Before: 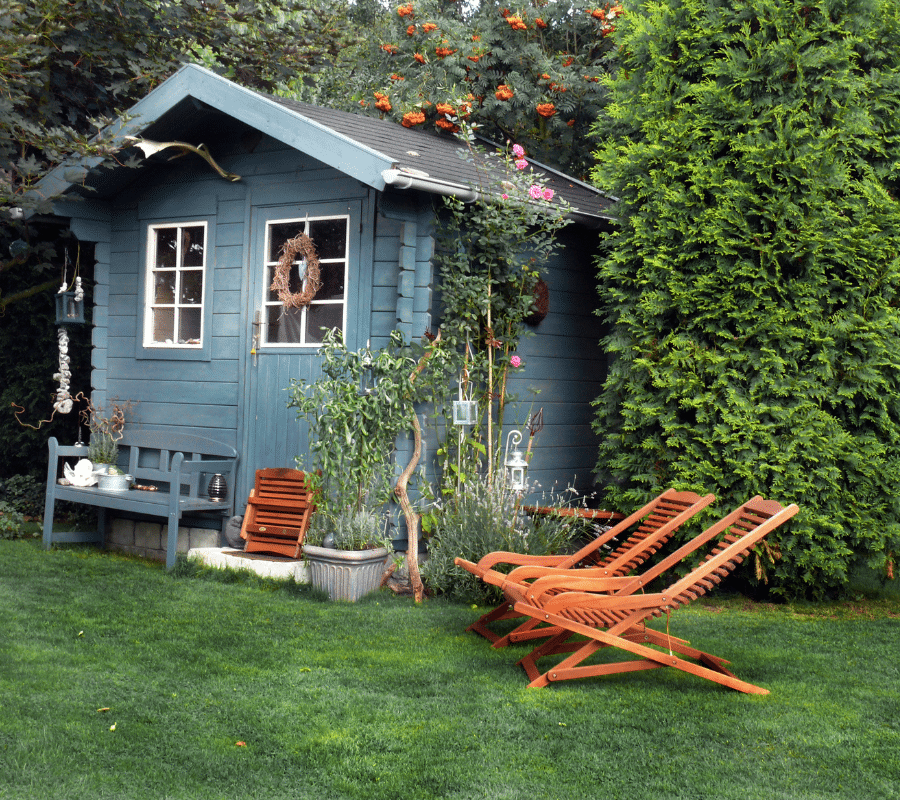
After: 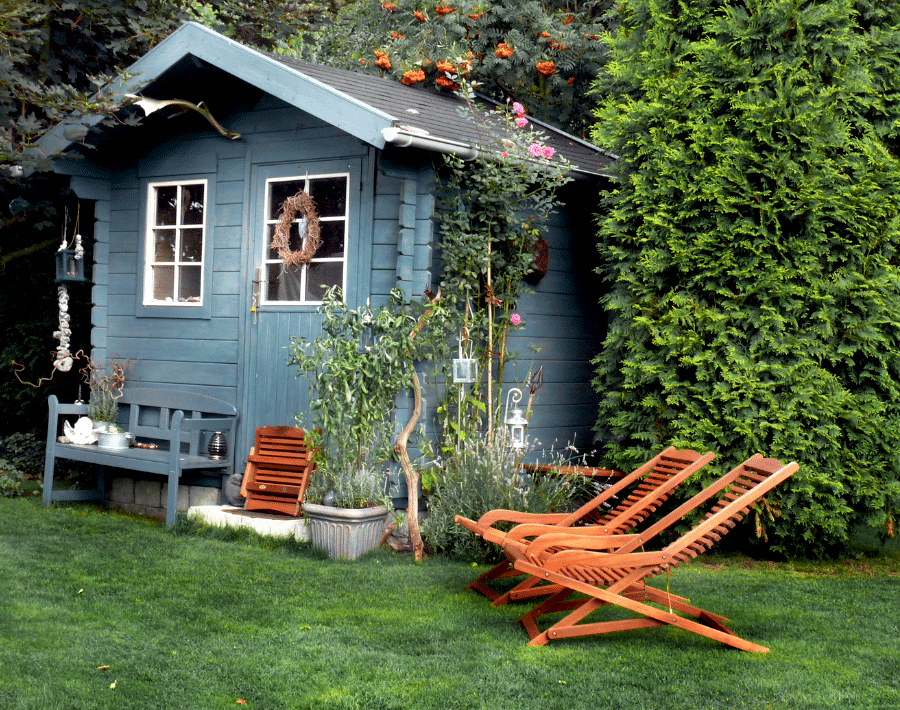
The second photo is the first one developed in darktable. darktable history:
exposure: black level correction 0.007, exposure 0.104 EV, compensate highlight preservation false
crop and rotate: top 5.444%, bottom 5.792%
